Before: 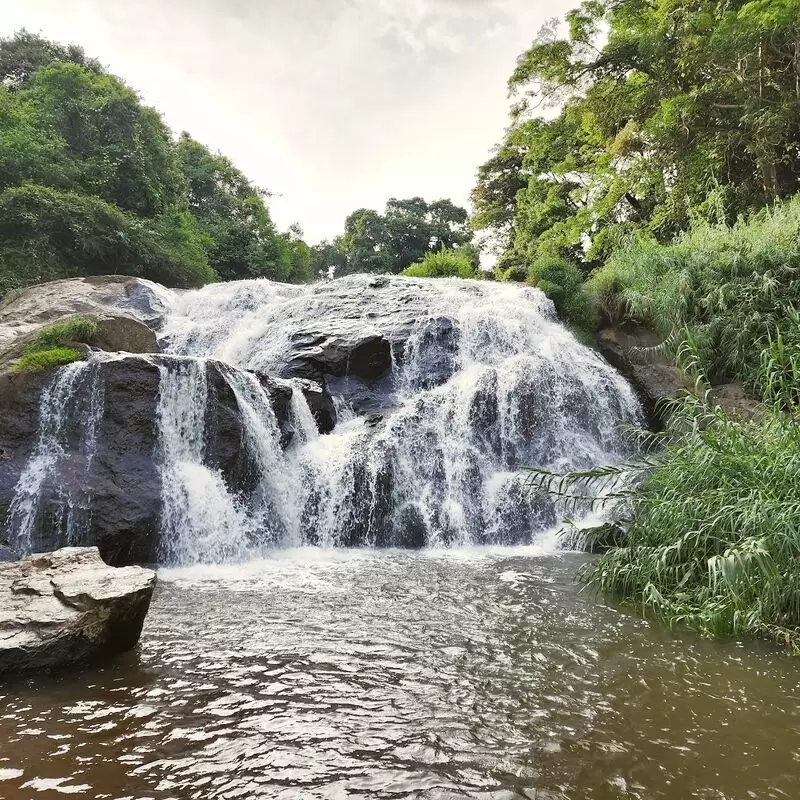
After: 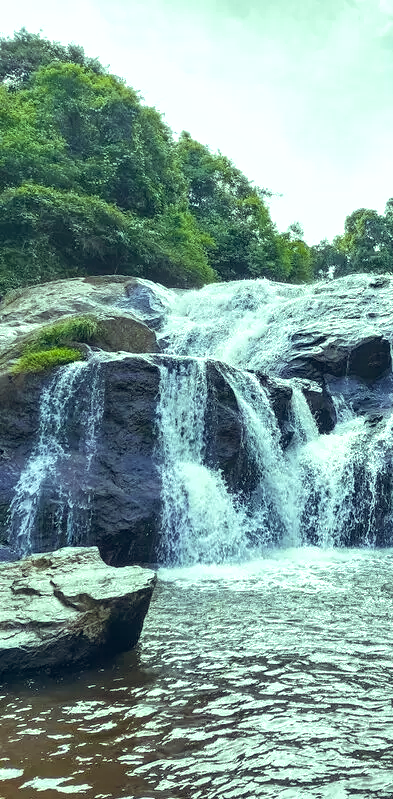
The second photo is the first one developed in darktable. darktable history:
color balance: mode lift, gamma, gain (sRGB), lift [0.997, 0.979, 1.021, 1.011], gamma [1, 1.084, 0.916, 0.998], gain [1, 0.87, 1.13, 1.101], contrast 4.55%, contrast fulcrum 38.24%, output saturation 104.09%
color balance rgb: shadows lift › hue 87.51°, highlights gain › chroma 1.35%, highlights gain › hue 55.1°, global offset › chroma 0.13%, global offset › hue 253.66°, perceptual saturation grading › global saturation 16.38%
local contrast: on, module defaults
crop and rotate: left 0%, top 0%, right 50.845%
velvia: on, module defaults
